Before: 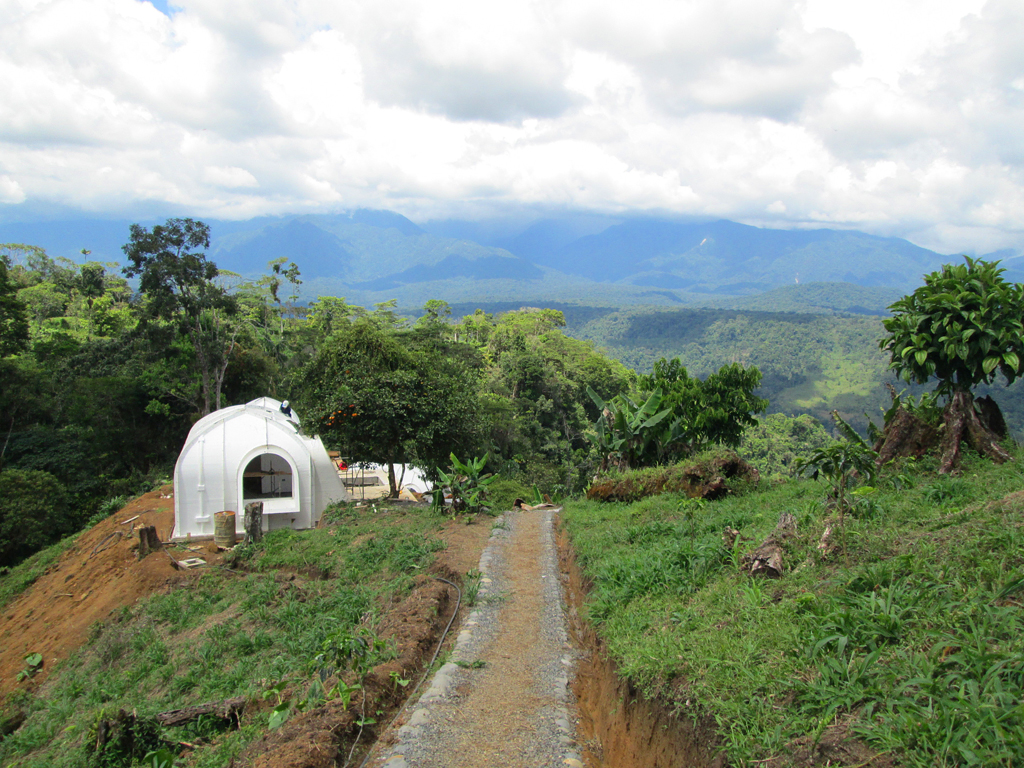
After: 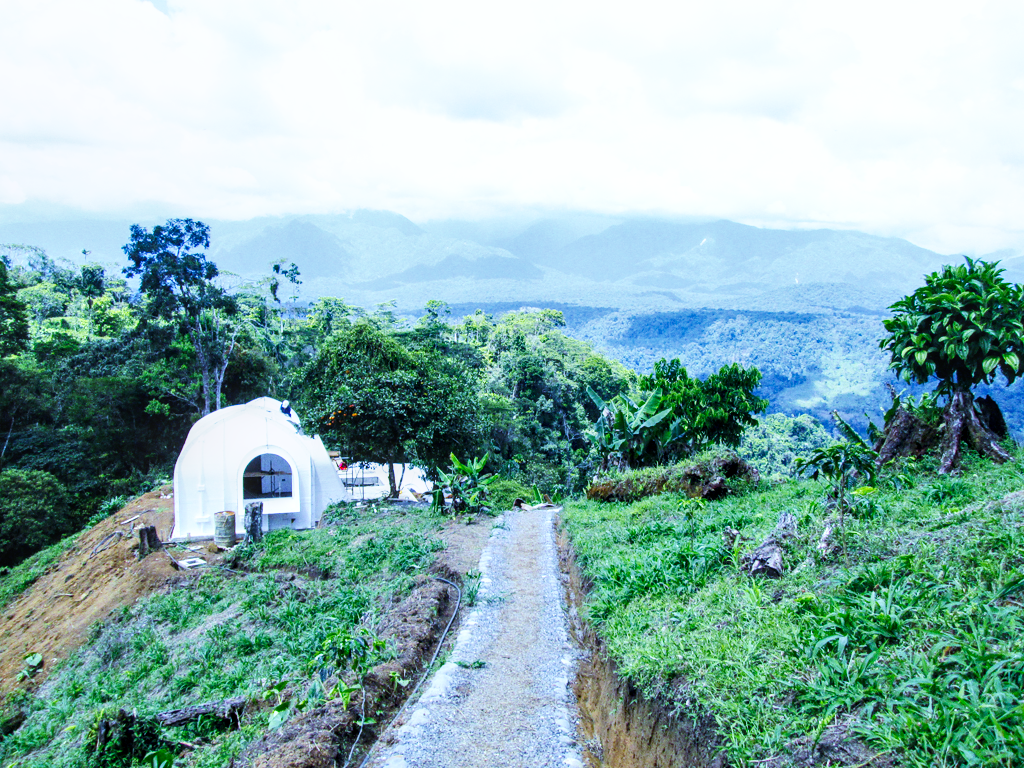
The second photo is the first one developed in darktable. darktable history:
base curve: curves: ch0 [(0, 0) (0.007, 0.004) (0.027, 0.03) (0.046, 0.07) (0.207, 0.54) (0.442, 0.872) (0.673, 0.972) (1, 1)], preserve colors none
shadows and highlights: soften with gaussian
white balance: red 0.766, blue 1.537
local contrast: on, module defaults
